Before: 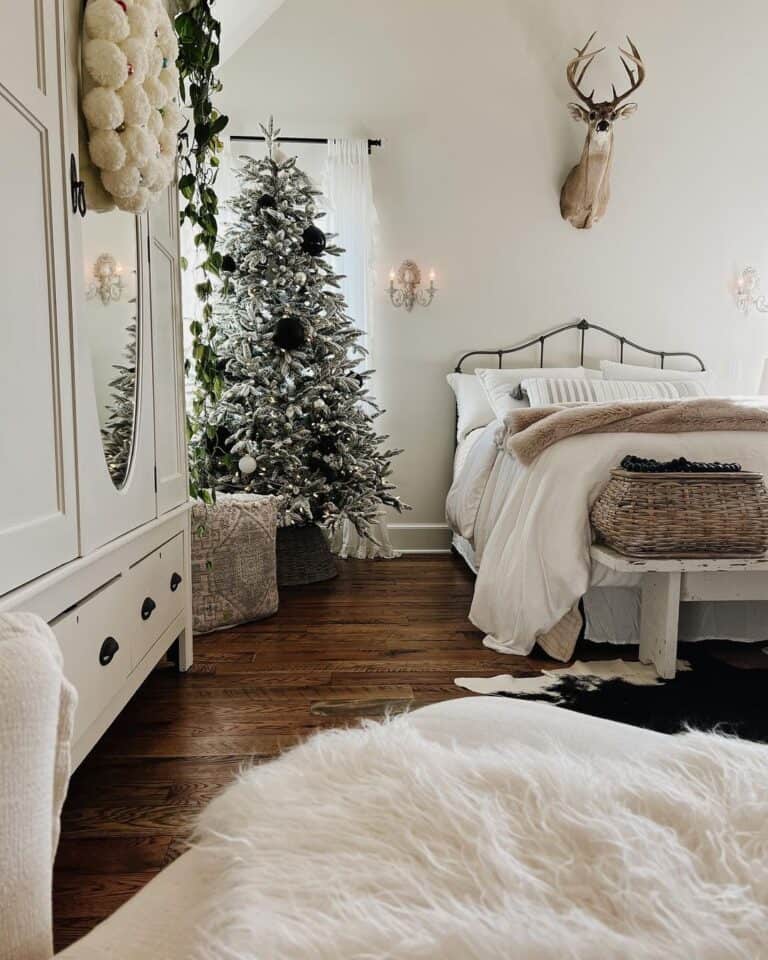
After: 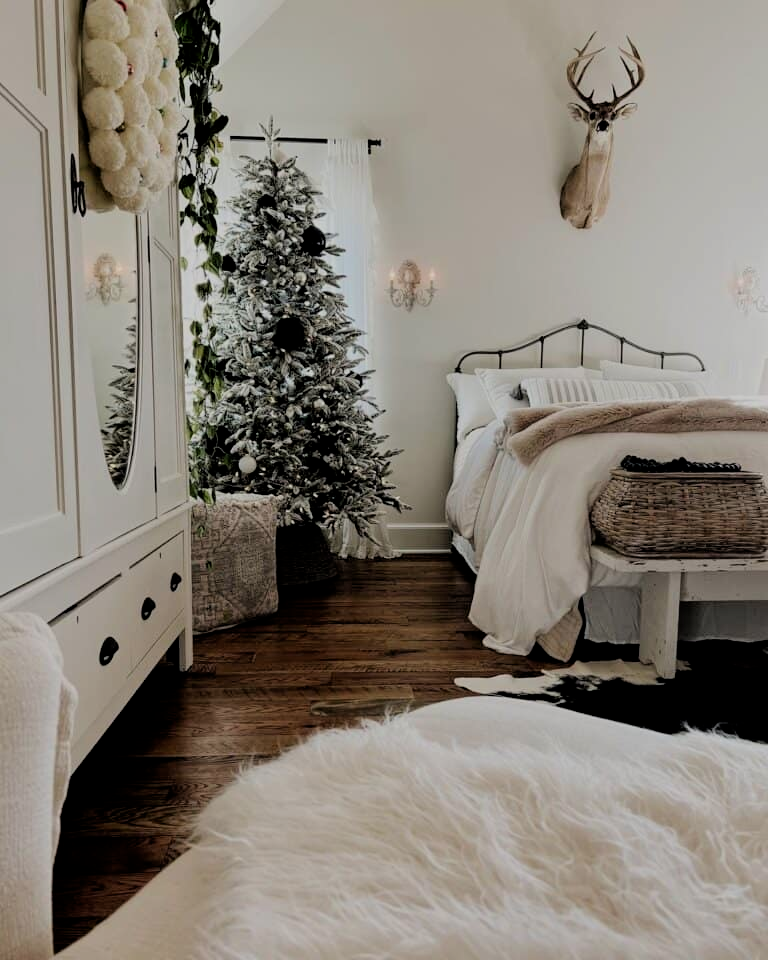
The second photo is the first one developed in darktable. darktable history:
exposure: exposure -0.29 EV, compensate highlight preservation false
filmic rgb: black relative exposure -7.62 EV, white relative exposure 4.62 EV, target black luminance 0%, hardness 3.49, latitude 50.34%, contrast 1.038, highlights saturation mix 8.98%, shadows ↔ highlights balance -0.147%, color science v6 (2022)
